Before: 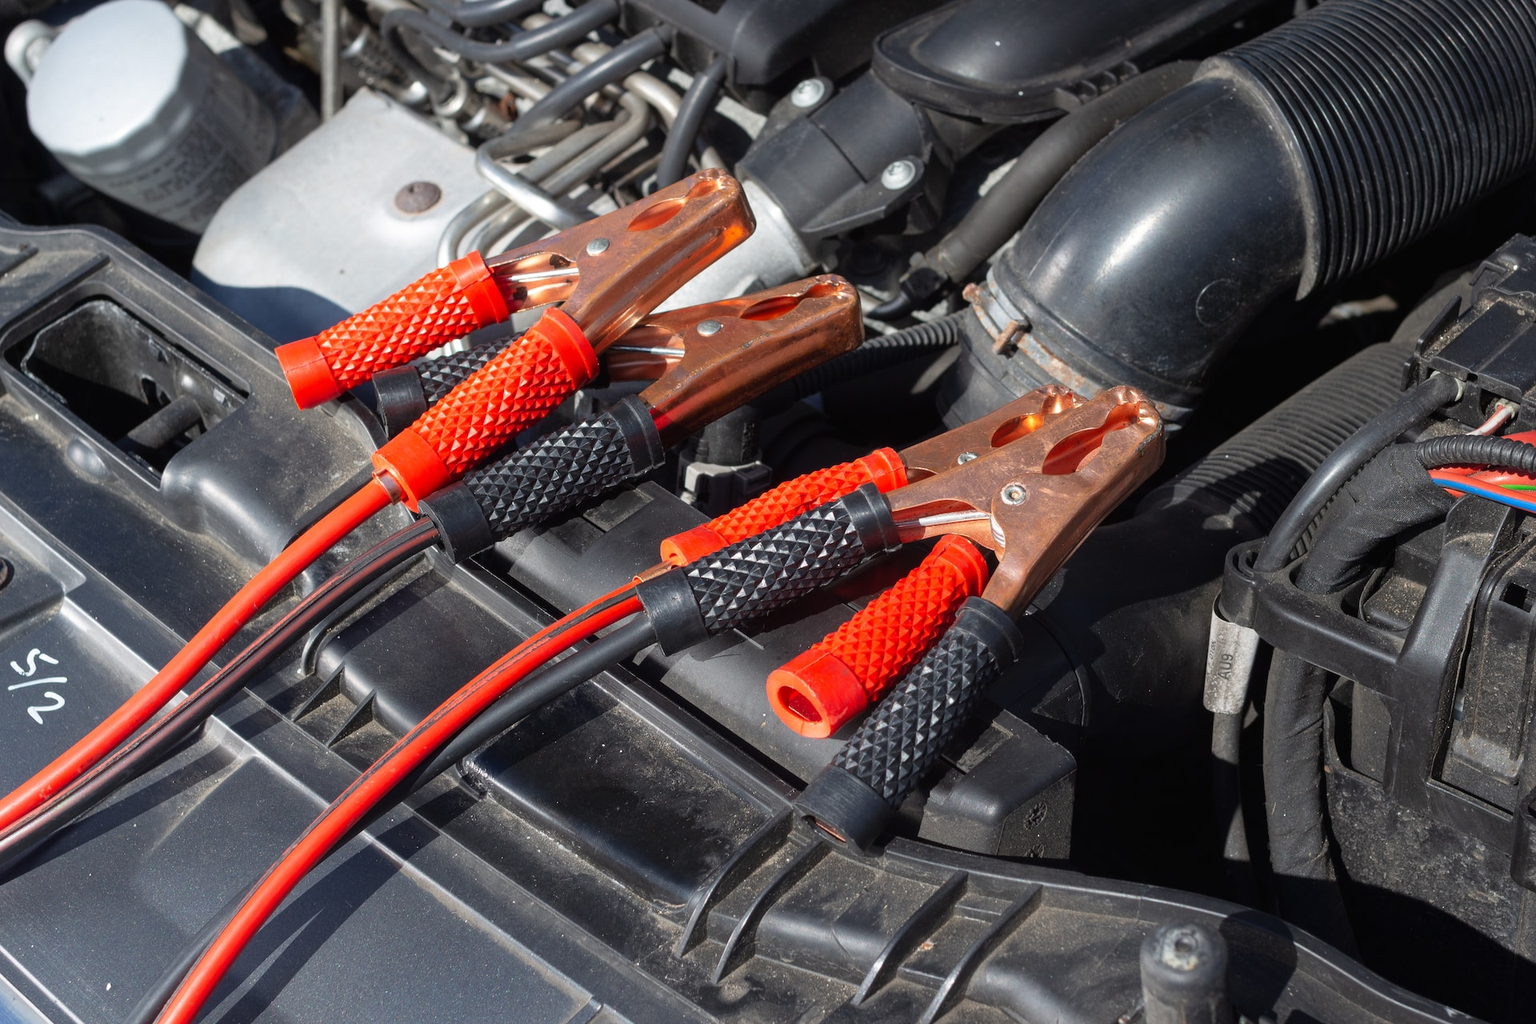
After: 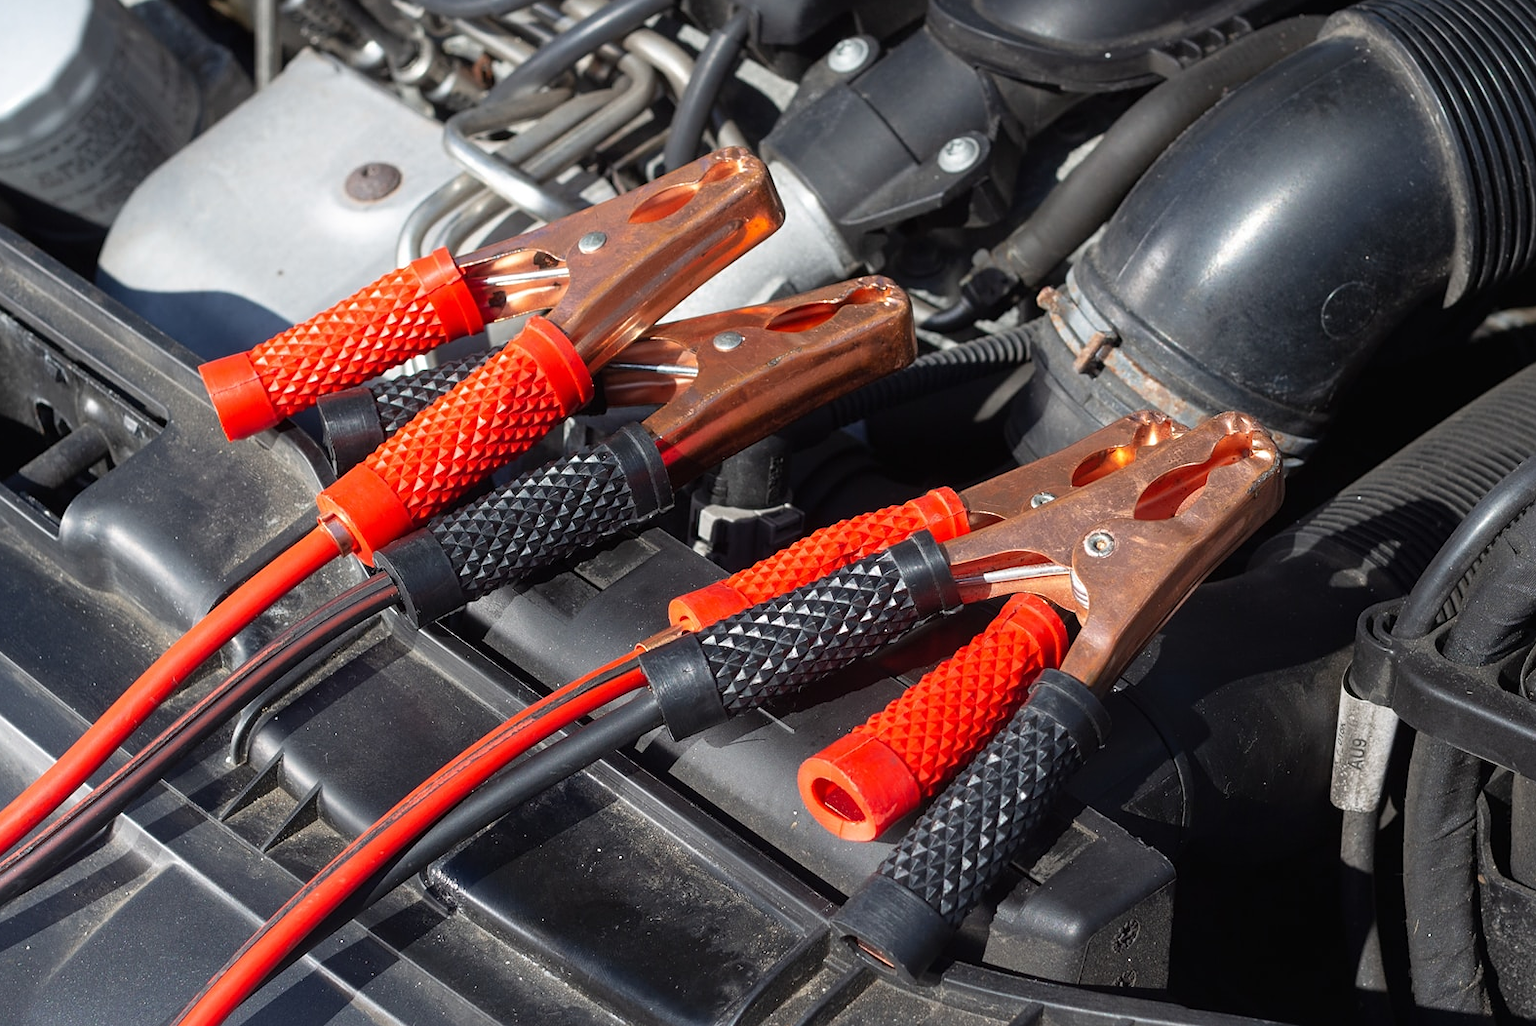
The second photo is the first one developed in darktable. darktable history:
crop and rotate: left 7.302%, top 4.692%, right 10.618%, bottom 13.025%
sharpen: amount 0.217
